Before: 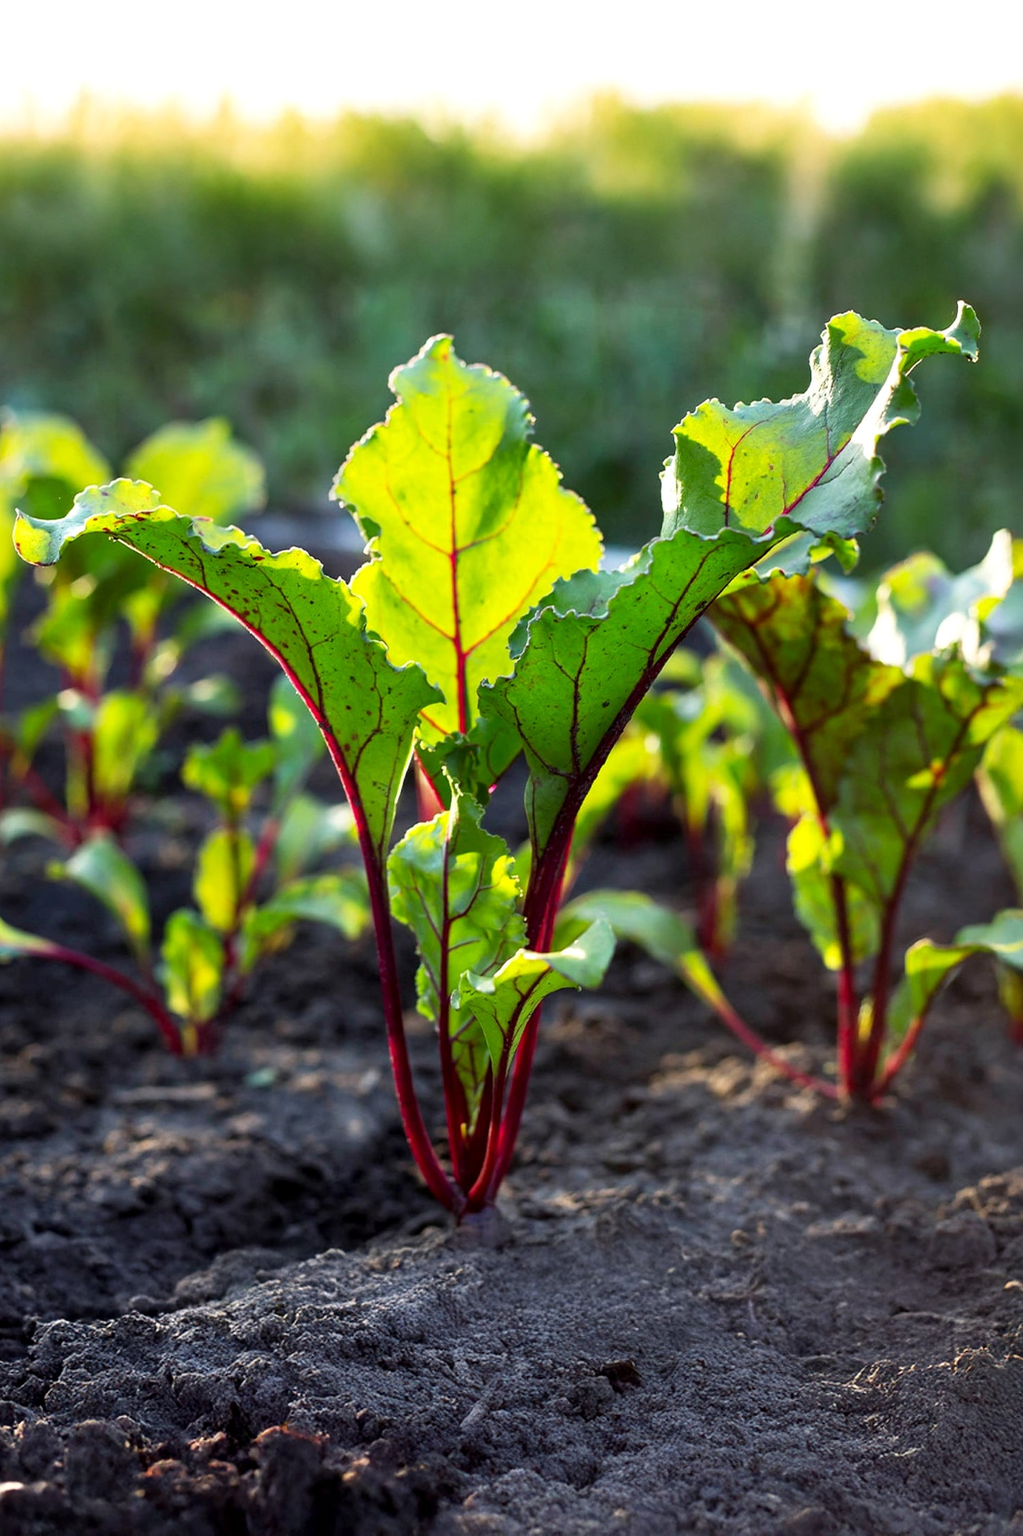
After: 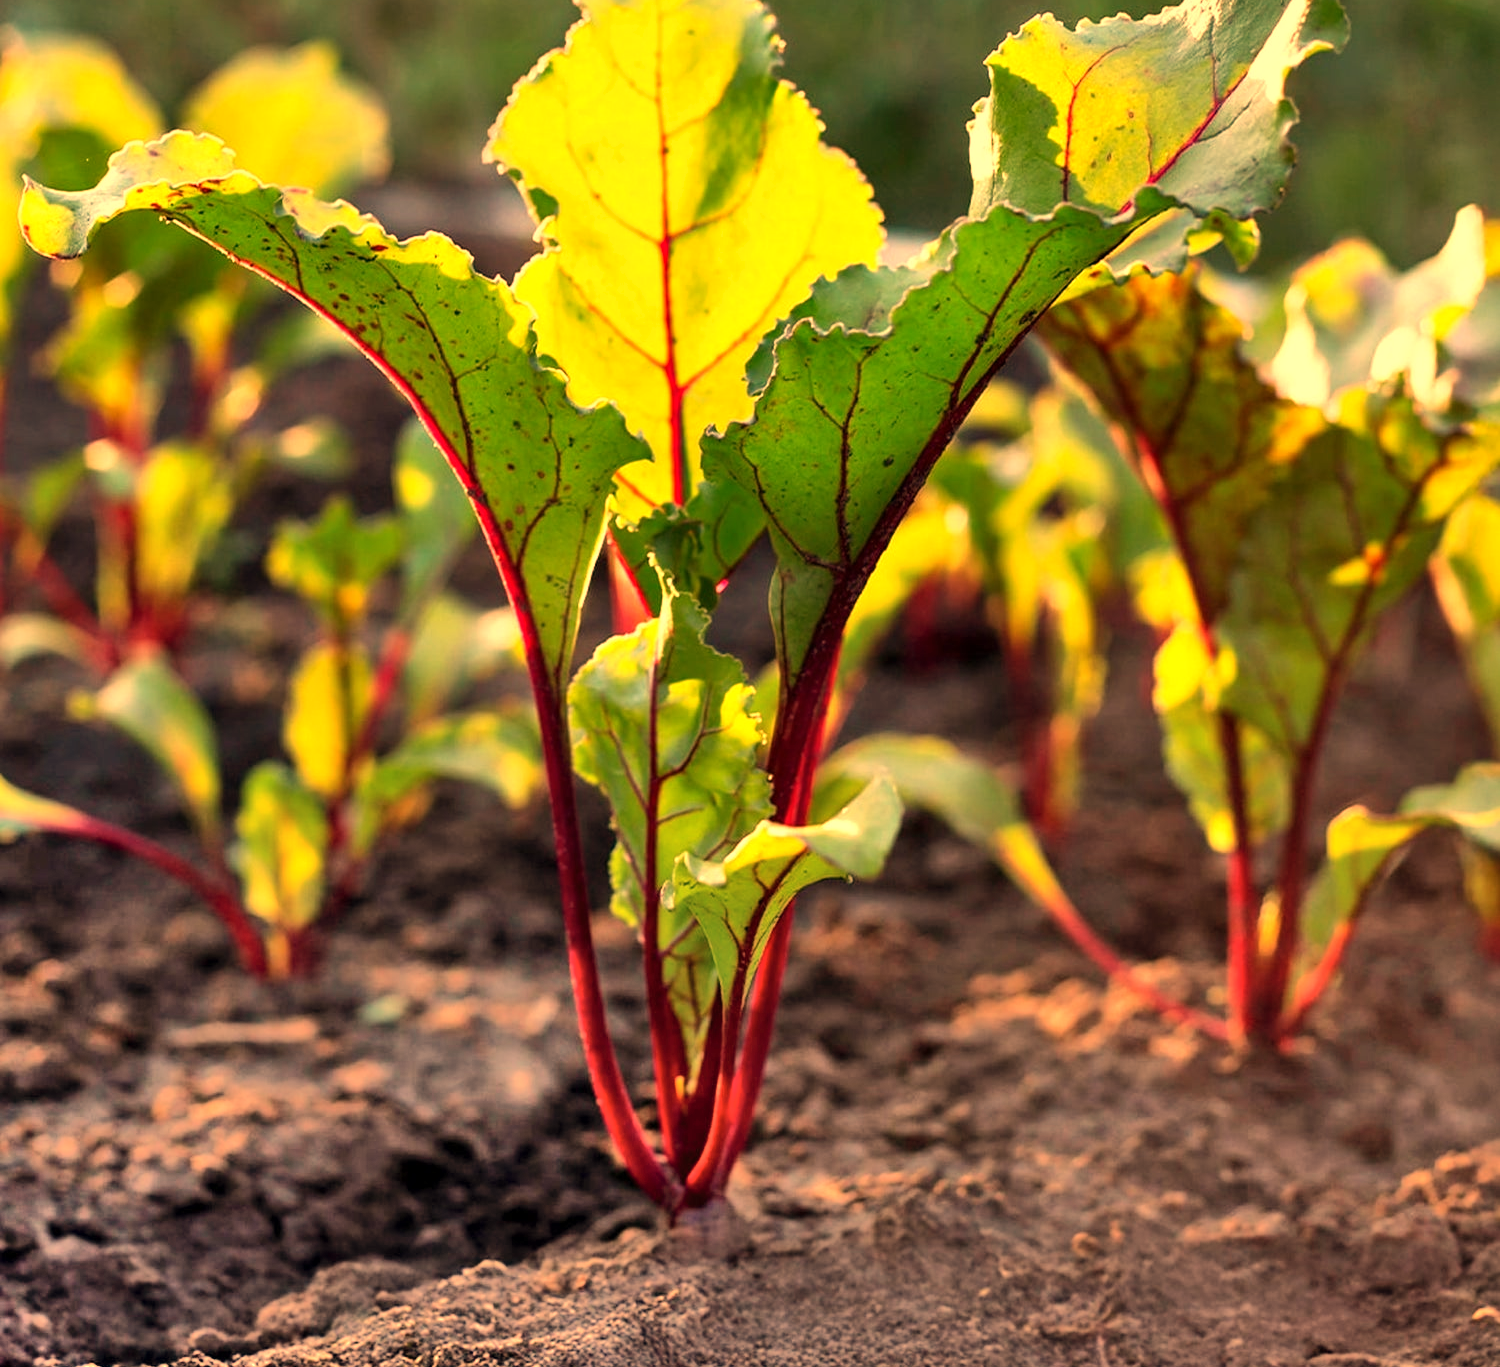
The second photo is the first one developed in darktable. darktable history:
crop and rotate: top 25.357%, bottom 13.942%
shadows and highlights: shadows 75, highlights -25, soften with gaussian
white balance: red 1.467, blue 0.684
